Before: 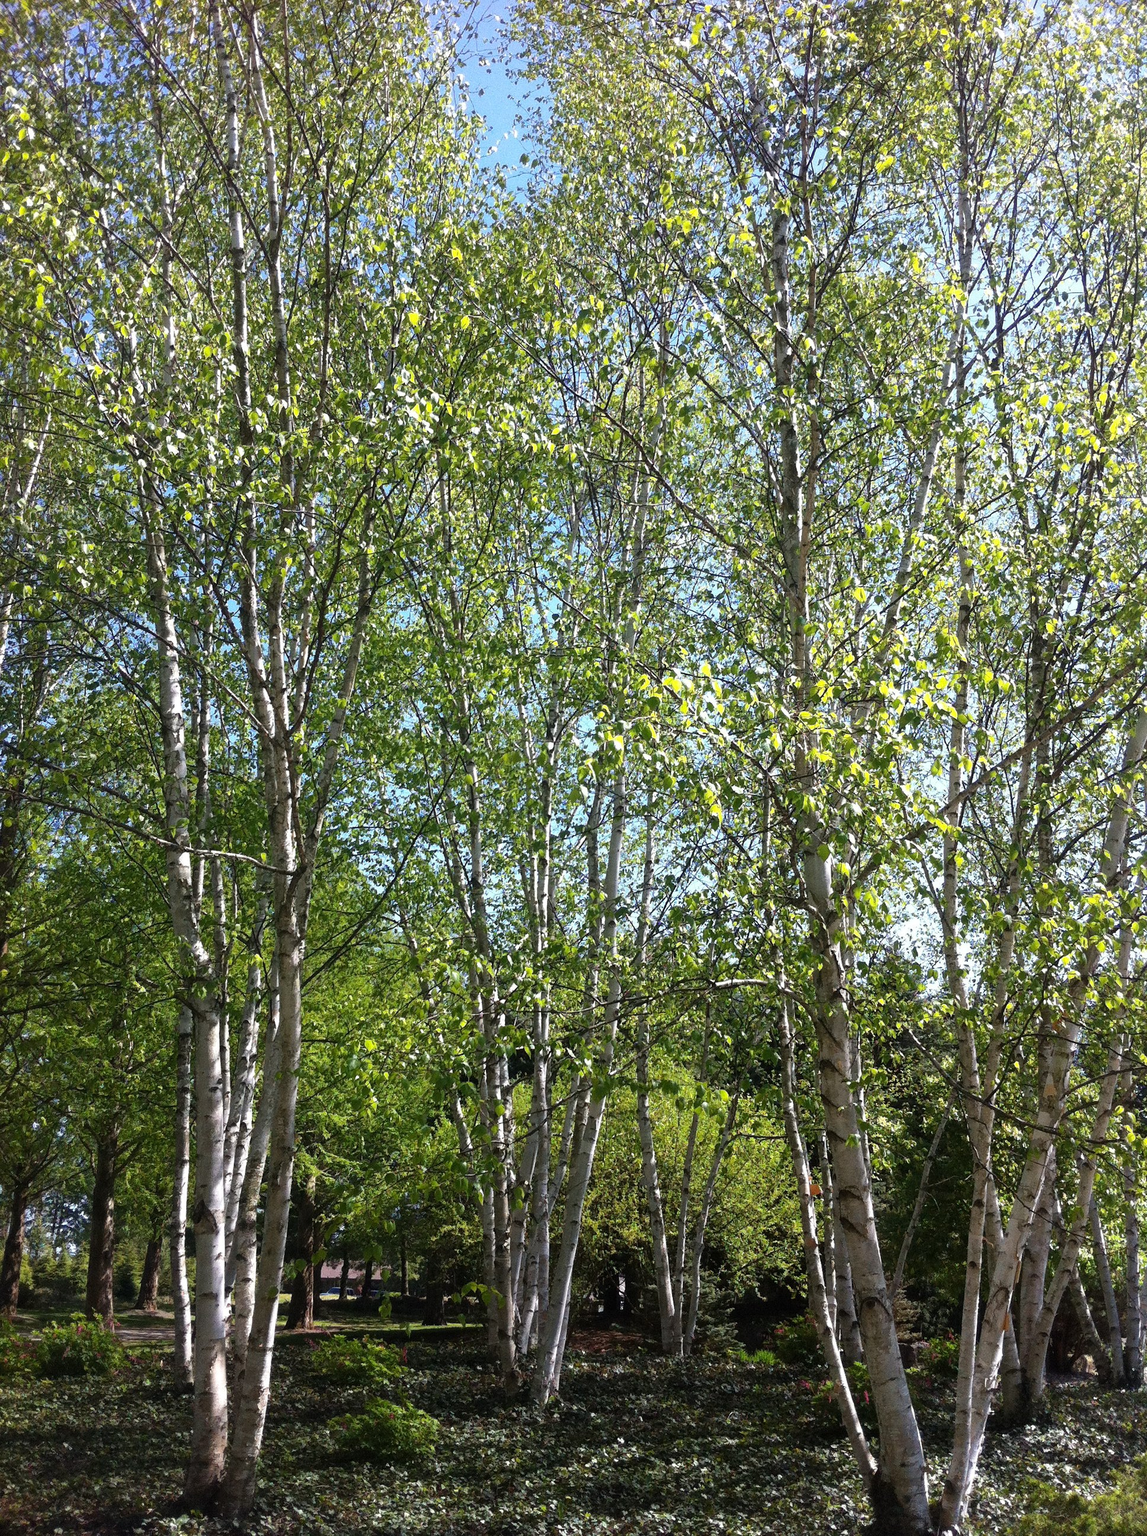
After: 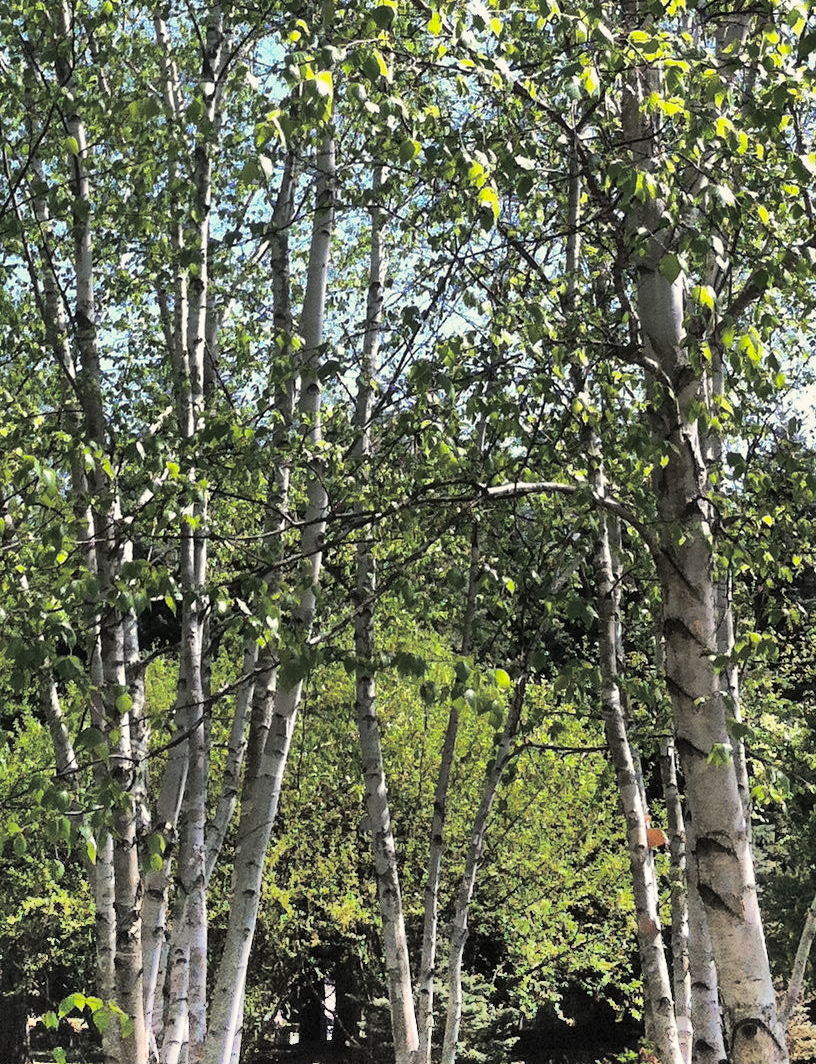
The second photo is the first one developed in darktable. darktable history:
shadows and highlights: radius 123.98, shadows 100, white point adjustment -3, highlights -100, highlights color adjustment 89.84%, soften with gaussian
color balance rgb: linear chroma grading › shadows 19.44%, linear chroma grading › highlights 3.42%, linear chroma grading › mid-tones 10.16%
crop: left 37.221%, top 45.169%, right 20.63%, bottom 13.777%
split-toning: shadows › hue 43.2°, shadows › saturation 0, highlights › hue 50.4°, highlights › saturation 1
contrast brightness saturation: contrast 0.08, saturation 0.02
